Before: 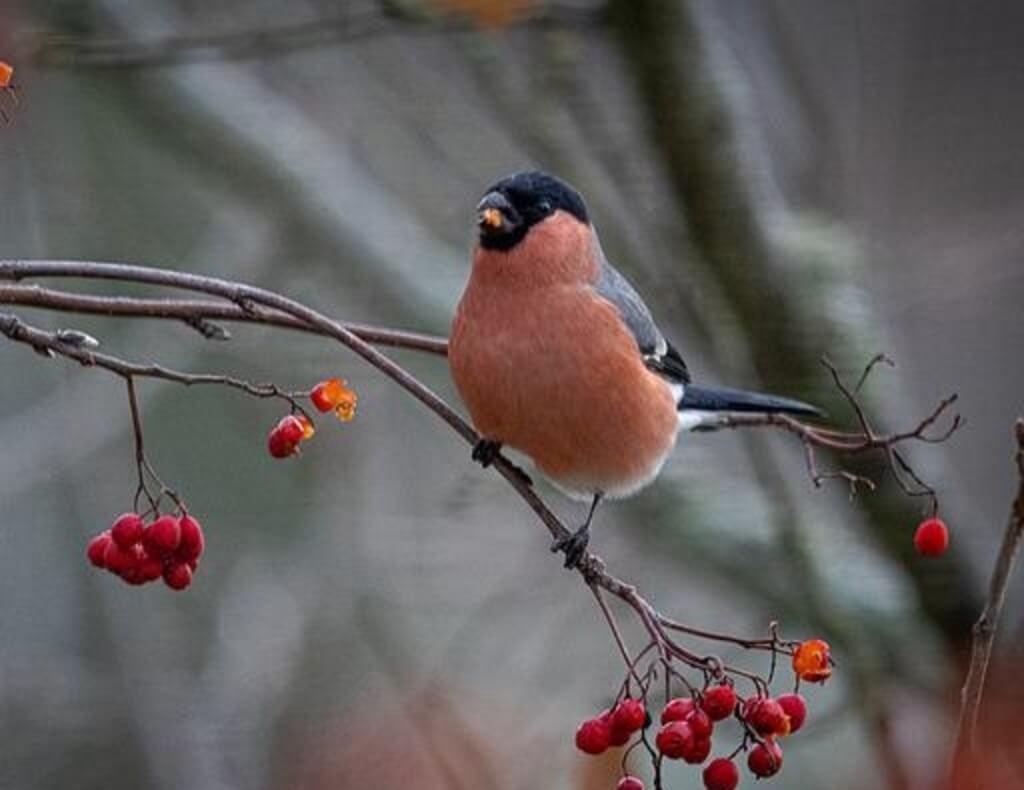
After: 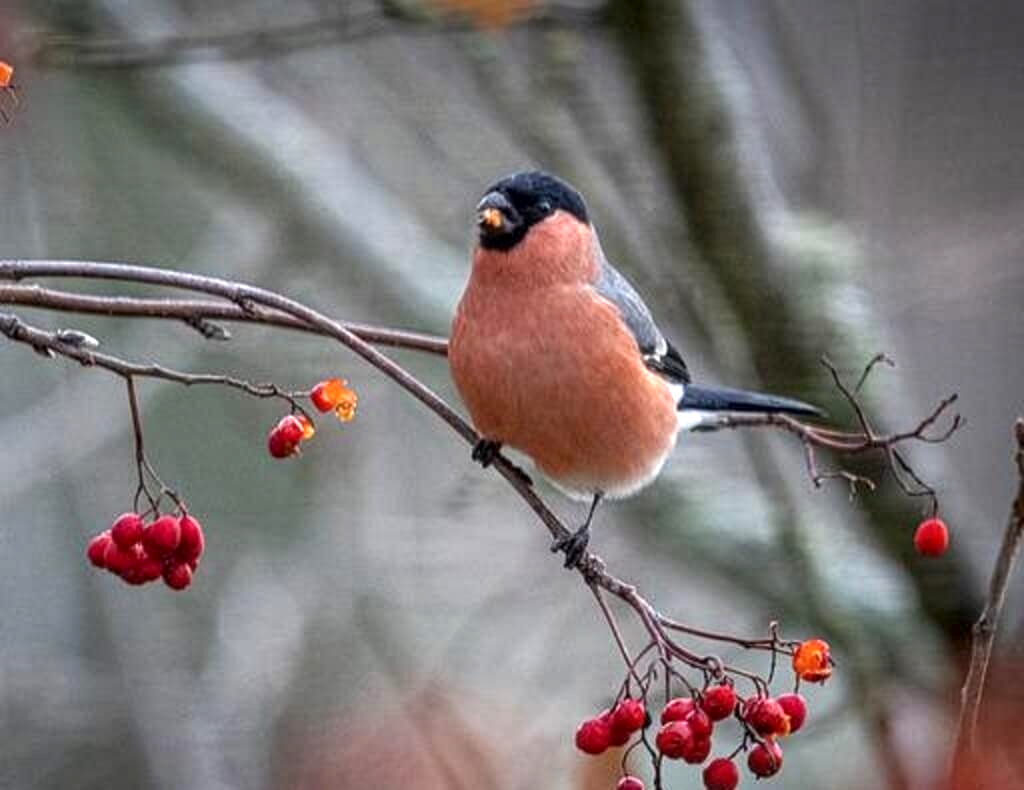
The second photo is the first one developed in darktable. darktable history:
local contrast: on, module defaults
exposure: black level correction 0, exposure 0.7 EV, compensate highlight preservation false
